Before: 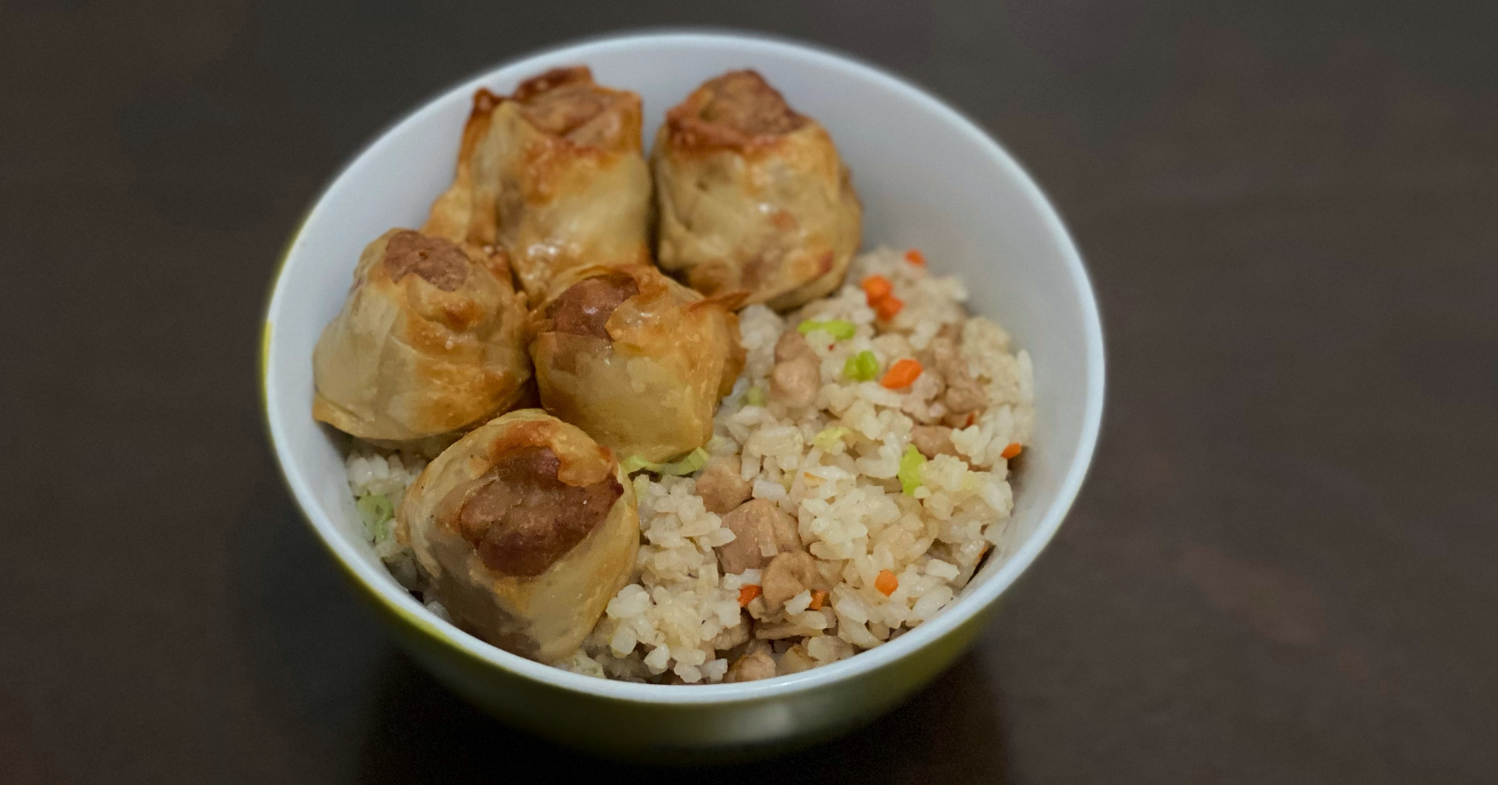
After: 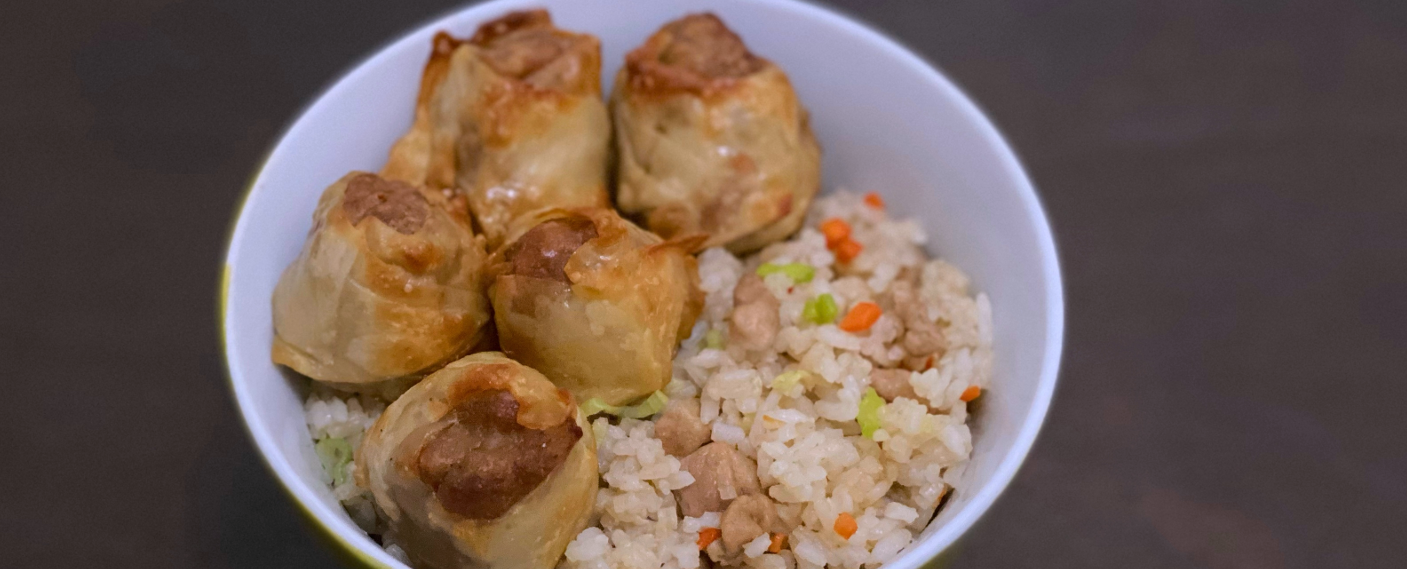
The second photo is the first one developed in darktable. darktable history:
white balance: red 1.042, blue 1.17
crop: left 2.737%, top 7.287%, right 3.421%, bottom 20.179%
